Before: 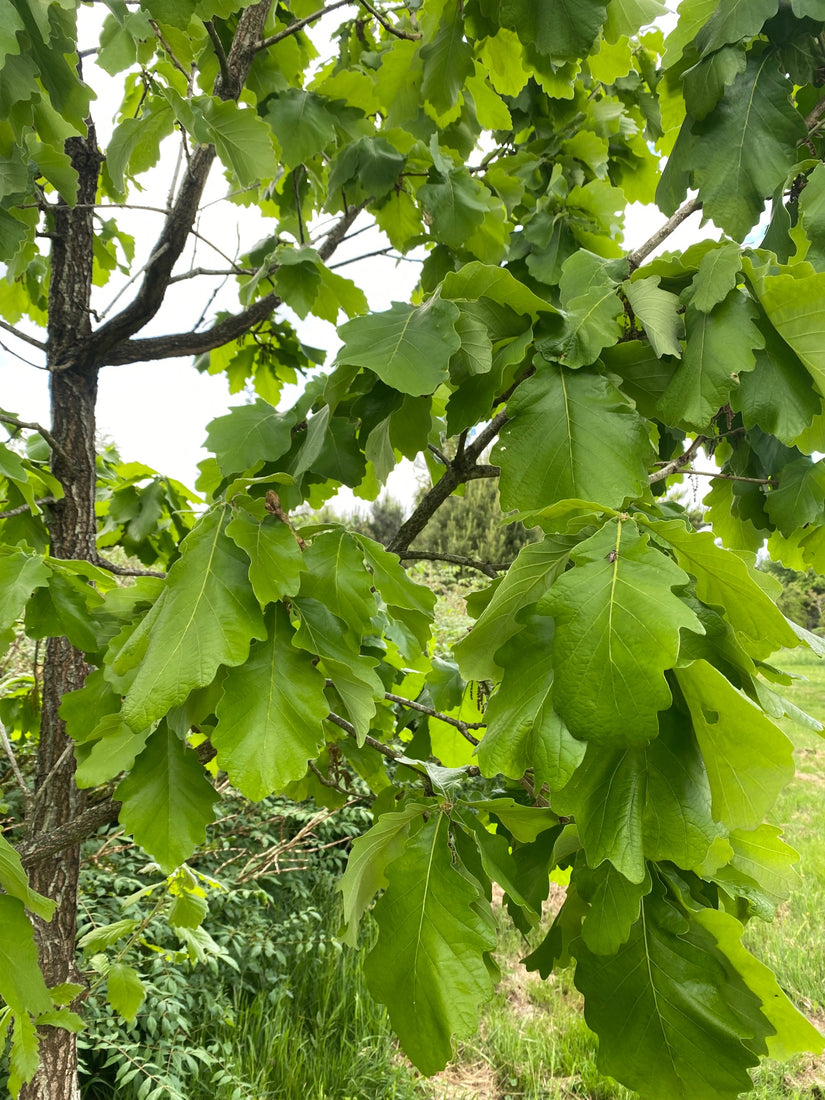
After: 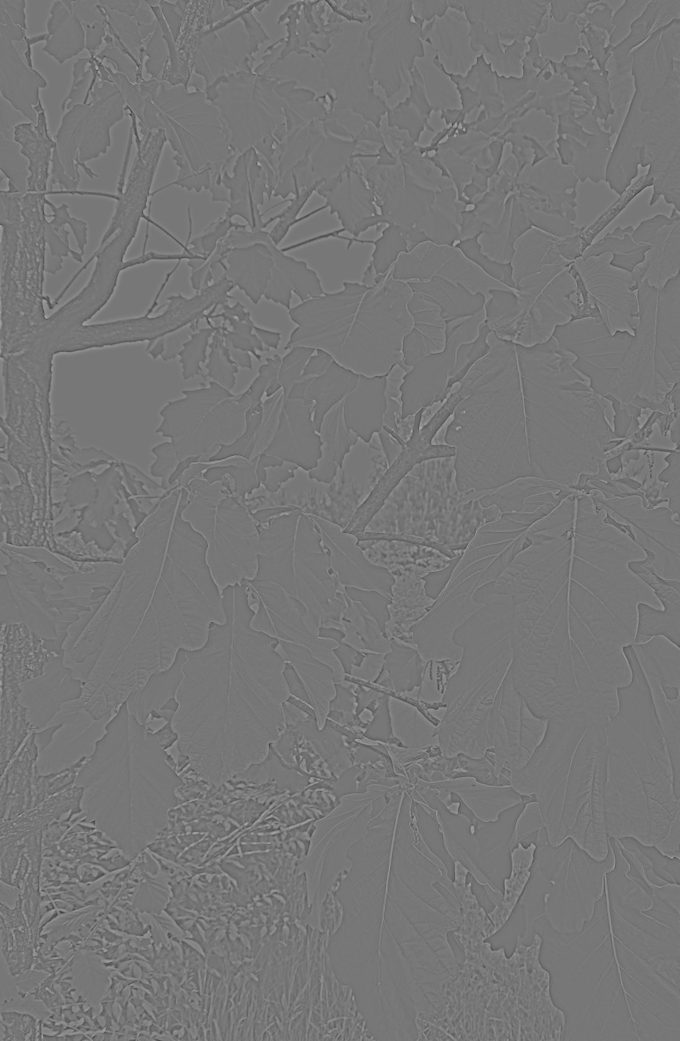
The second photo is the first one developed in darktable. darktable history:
crop and rotate: angle 1°, left 4.281%, top 0.642%, right 11.383%, bottom 2.486%
fill light: on, module defaults
highpass: sharpness 9.84%, contrast boost 9.94%
